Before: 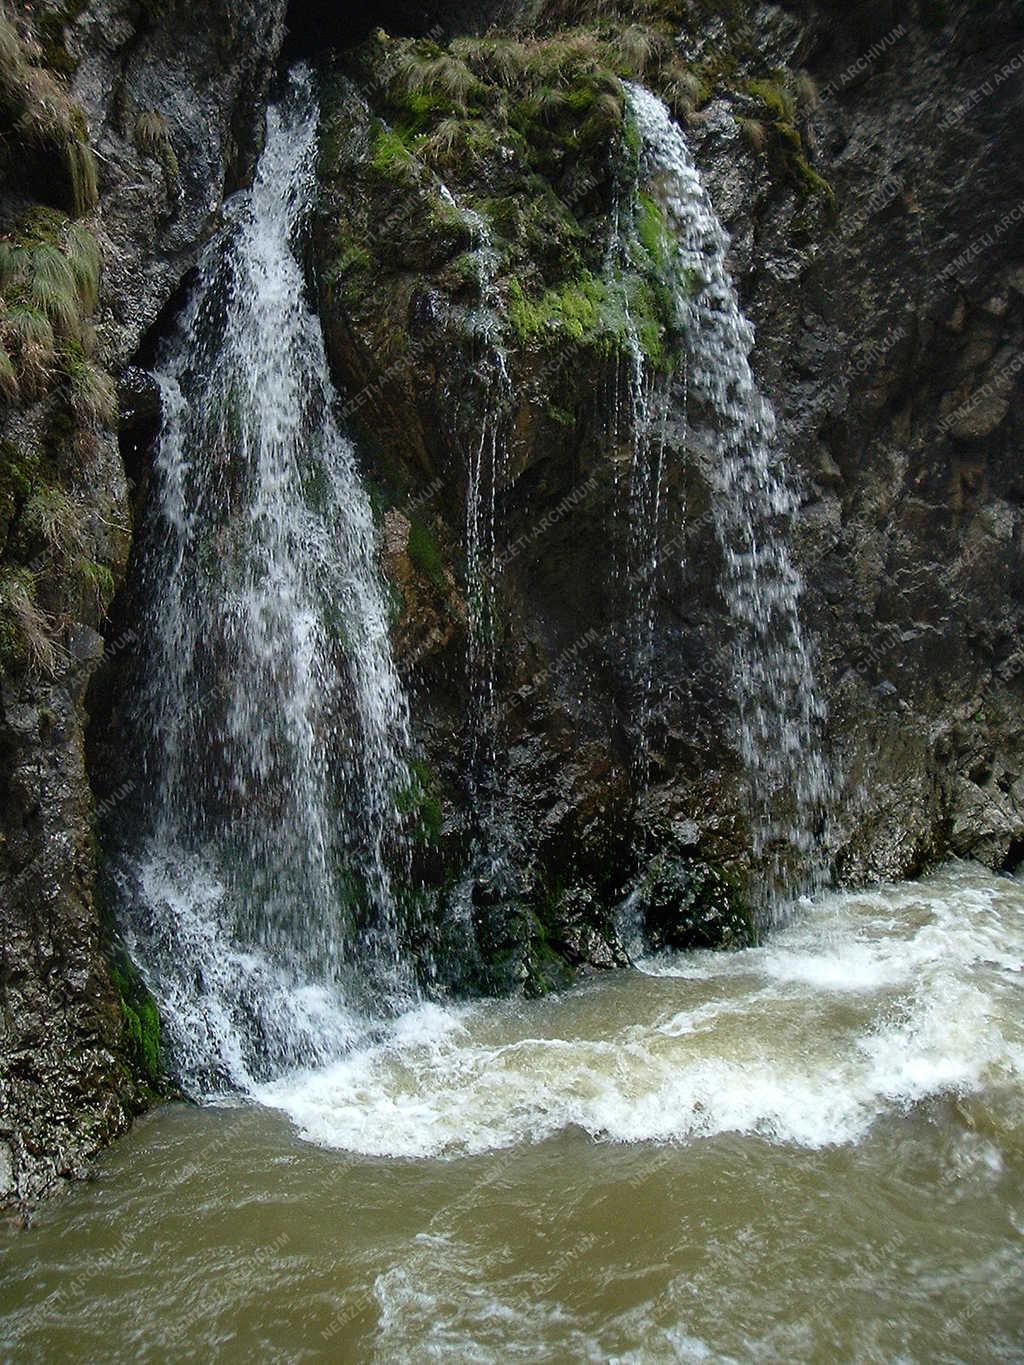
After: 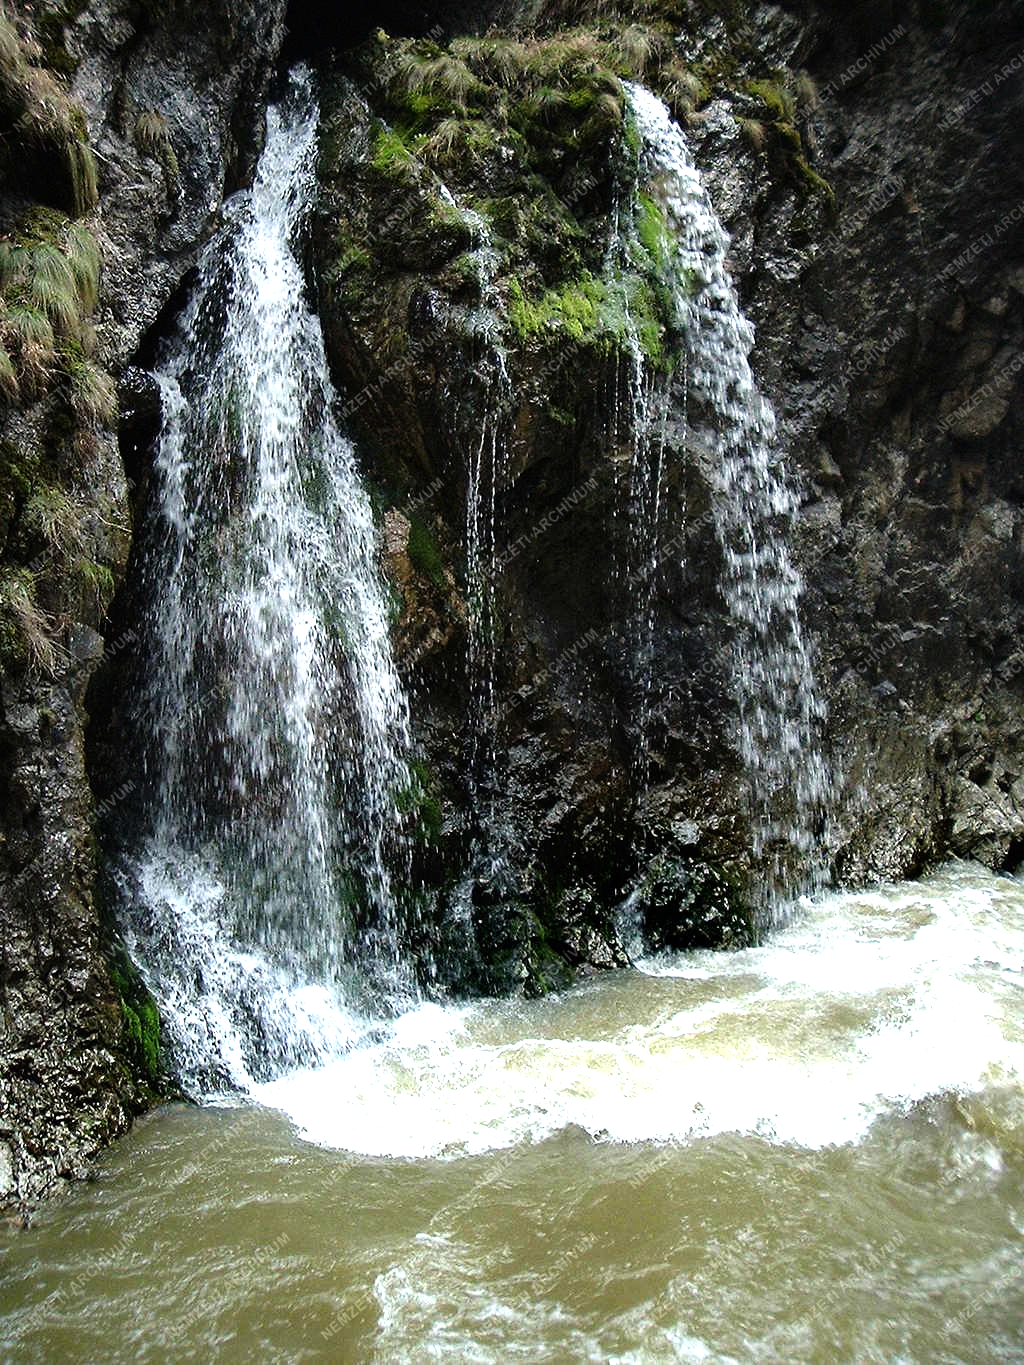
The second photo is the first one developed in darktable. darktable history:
tone equalizer: -8 EV -1.11 EV, -7 EV -1.03 EV, -6 EV -0.877 EV, -5 EV -0.585 EV, -3 EV 0.546 EV, -2 EV 0.856 EV, -1 EV 1.01 EV, +0 EV 1.06 EV
